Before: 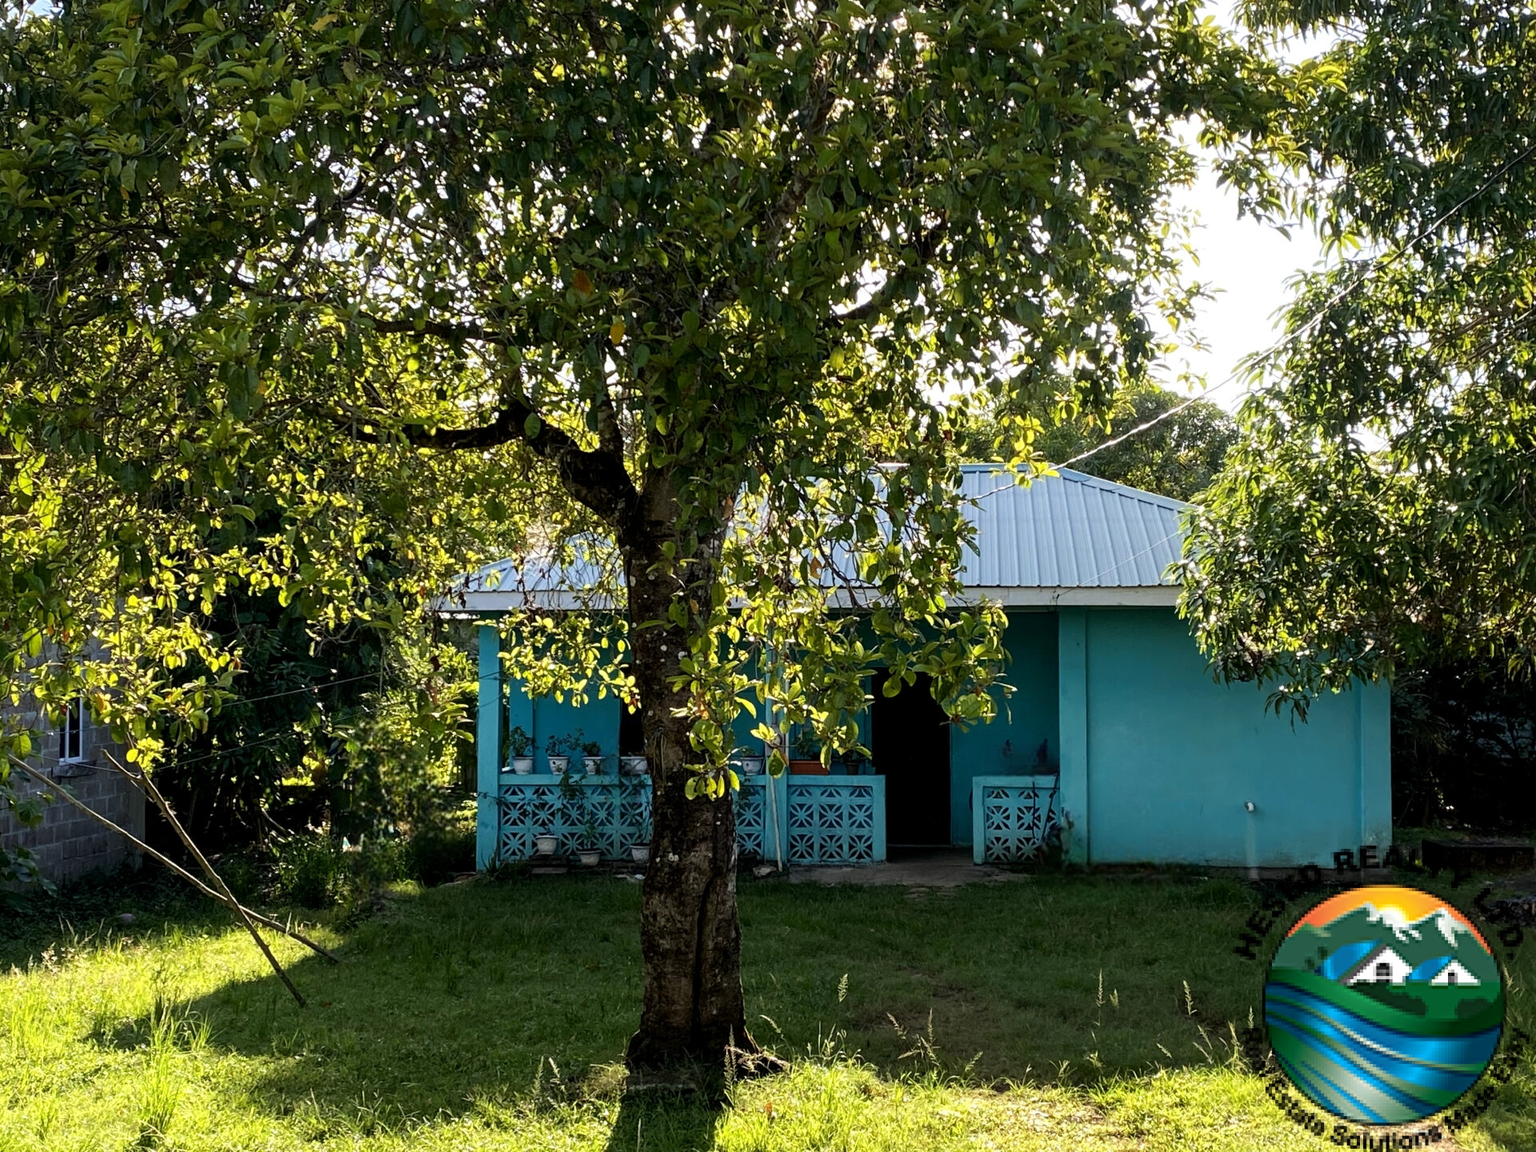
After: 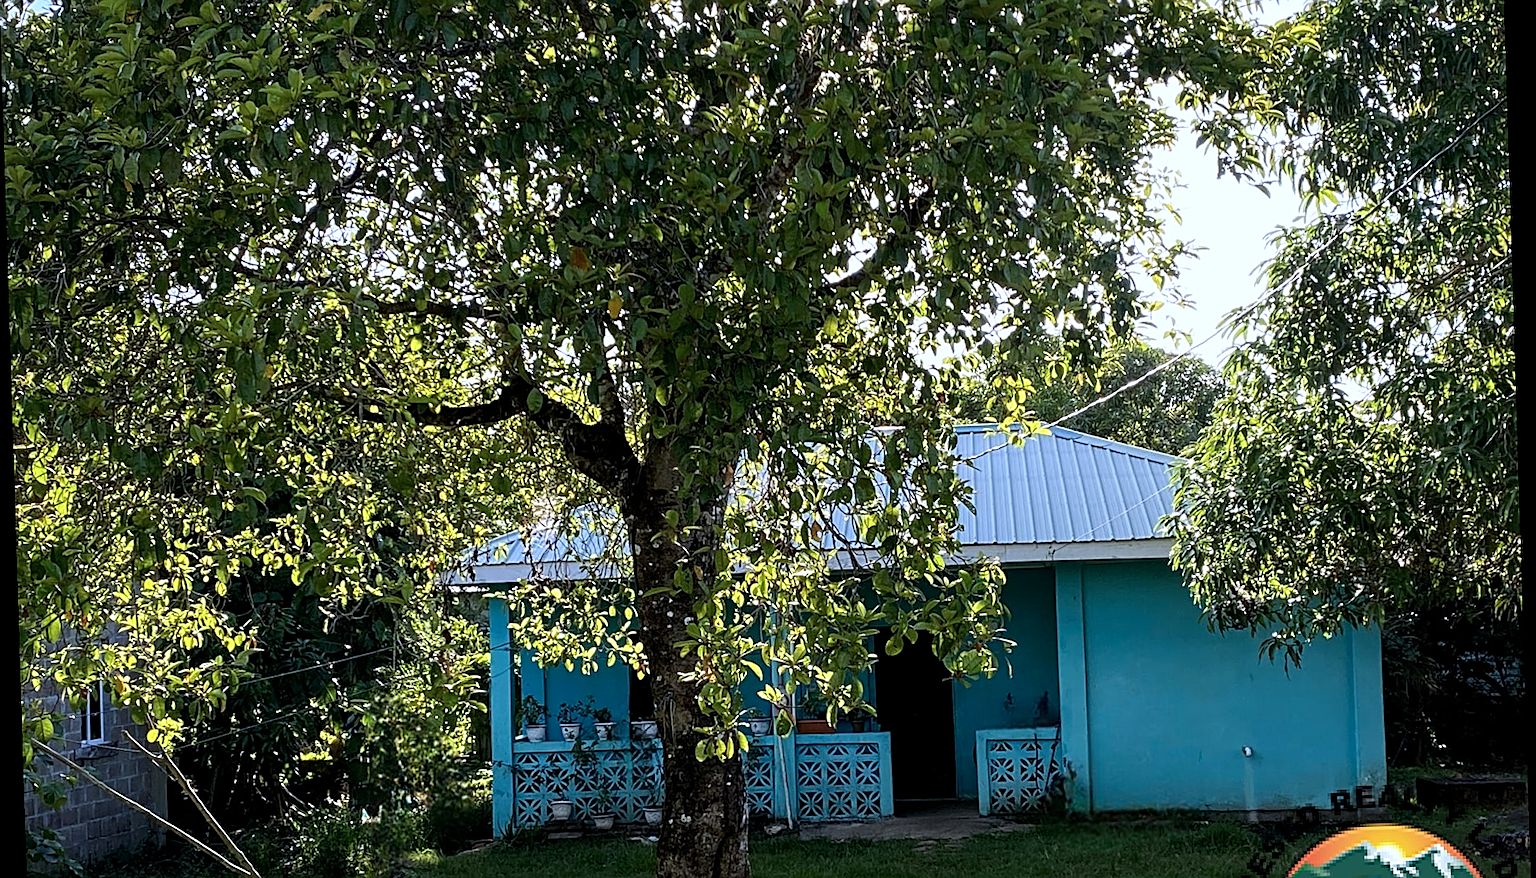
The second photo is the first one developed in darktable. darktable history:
sharpen: on, module defaults
color calibration: illuminant as shot in camera, x 0.37, y 0.382, temperature 4313.32 K
contrast equalizer: y [[0.5, 0.5, 0.5, 0.512, 0.552, 0.62], [0.5 ×6], [0.5 ×4, 0.504, 0.553], [0 ×6], [0 ×6]]
rotate and perspective: rotation -1.77°, lens shift (horizontal) 0.004, automatic cropping off
crop: top 3.857%, bottom 21.132%
